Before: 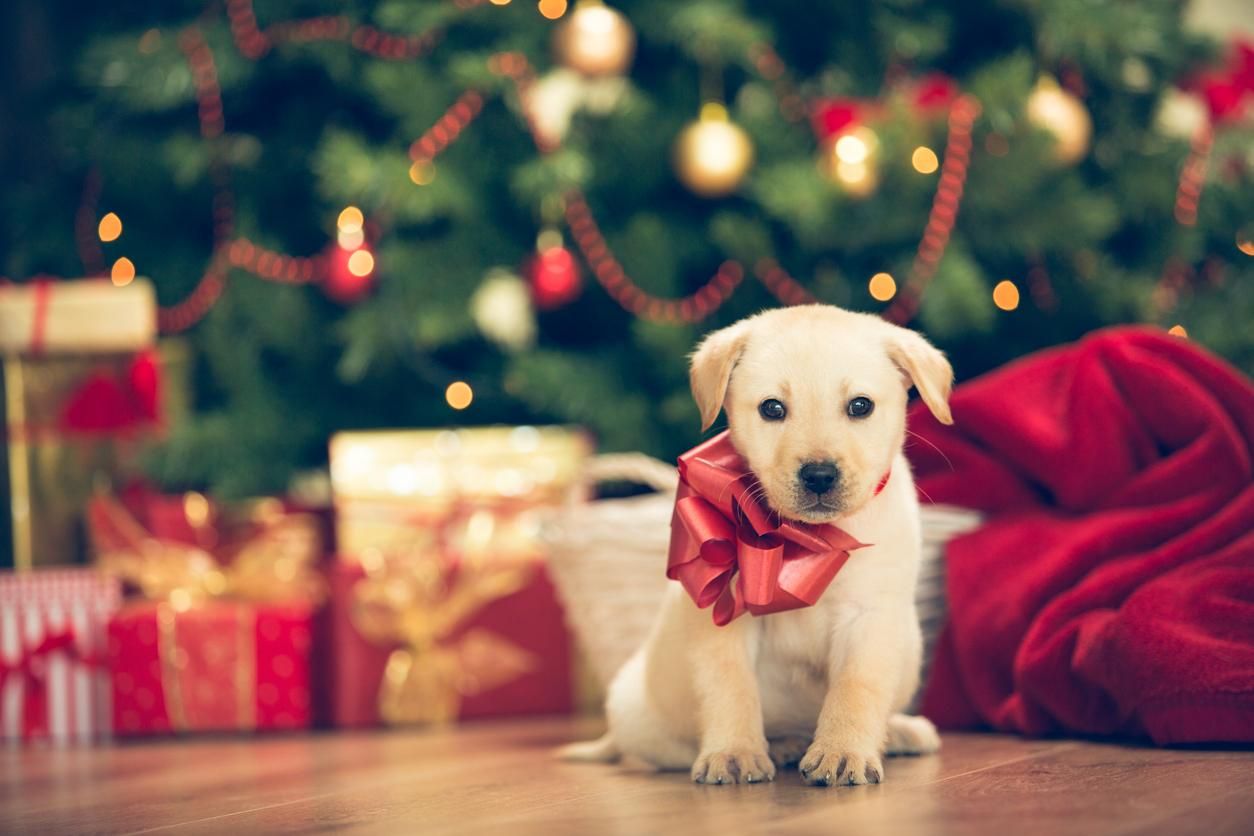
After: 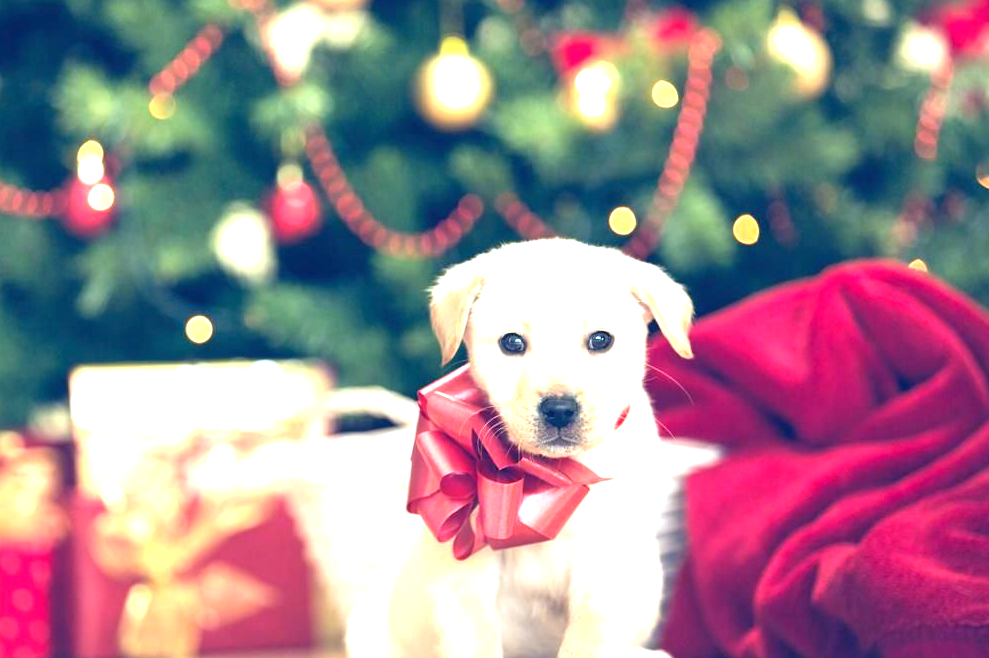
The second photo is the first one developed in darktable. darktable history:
white balance: red 0.931, blue 1.11
exposure: black level correction 0, exposure 1.388 EV, compensate exposure bias true, compensate highlight preservation false
crop and rotate: left 20.74%, top 7.912%, right 0.375%, bottom 13.378%
